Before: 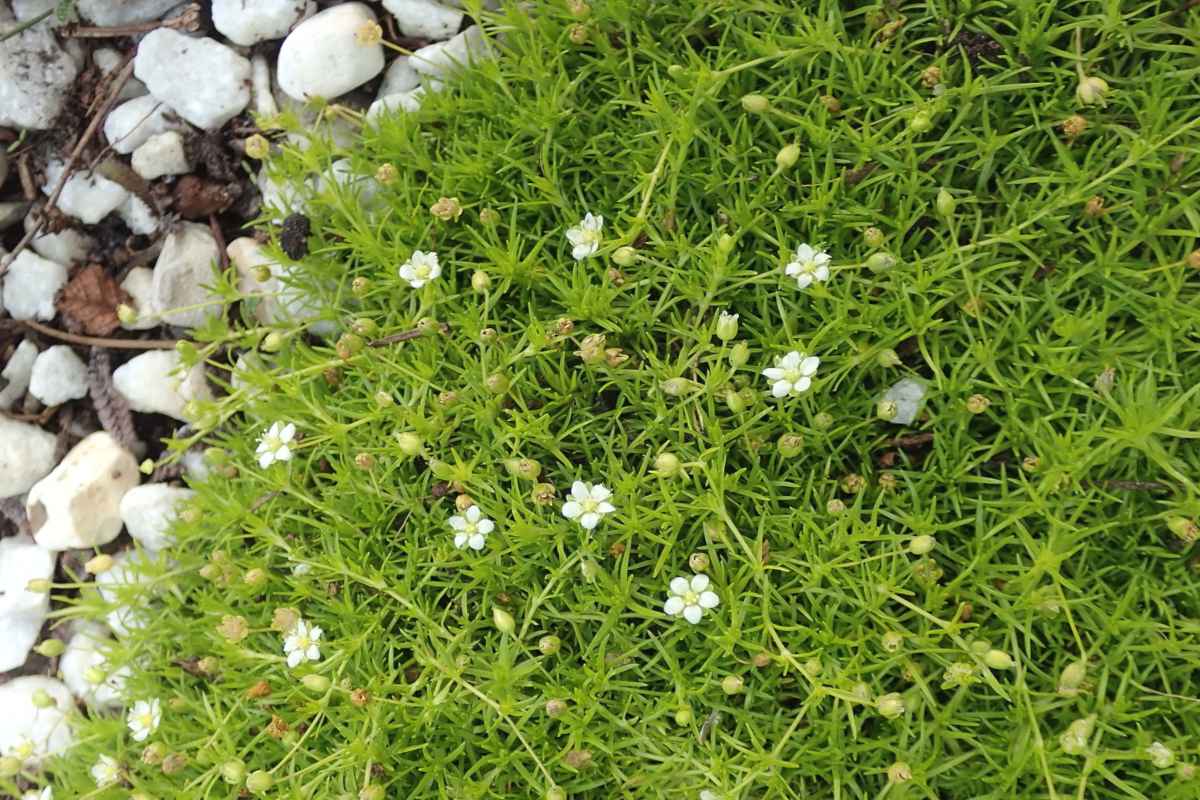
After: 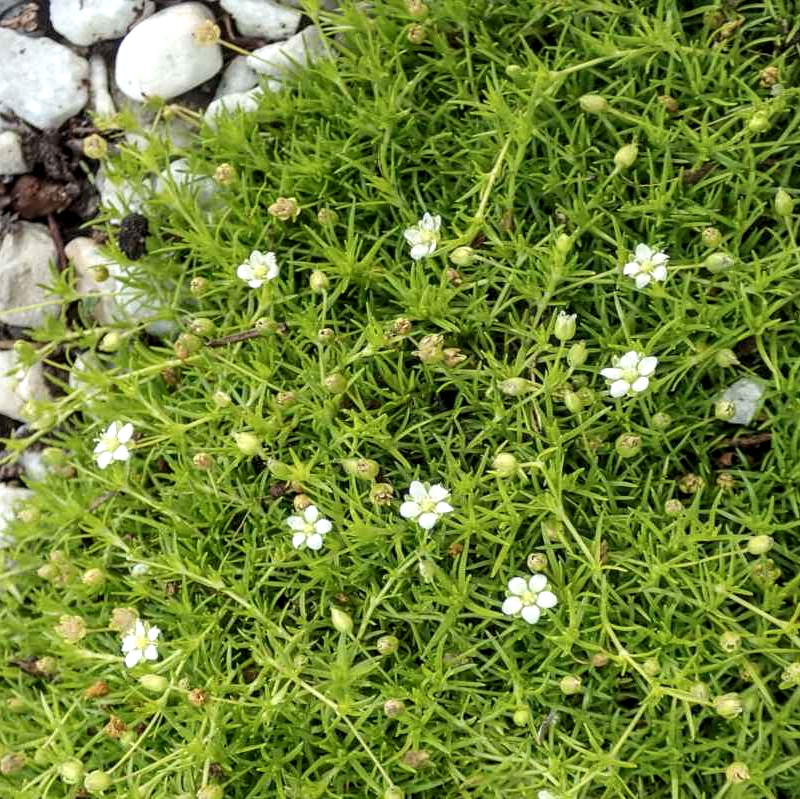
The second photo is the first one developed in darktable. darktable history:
crop and rotate: left 13.537%, right 19.796%
local contrast: detail 150%
